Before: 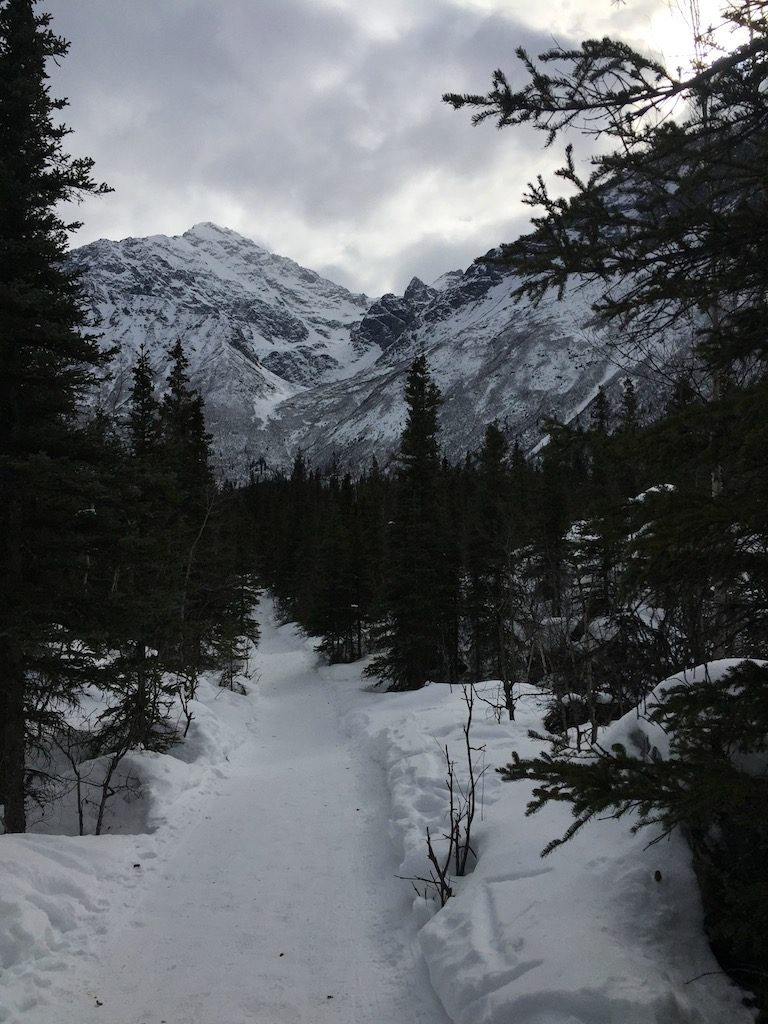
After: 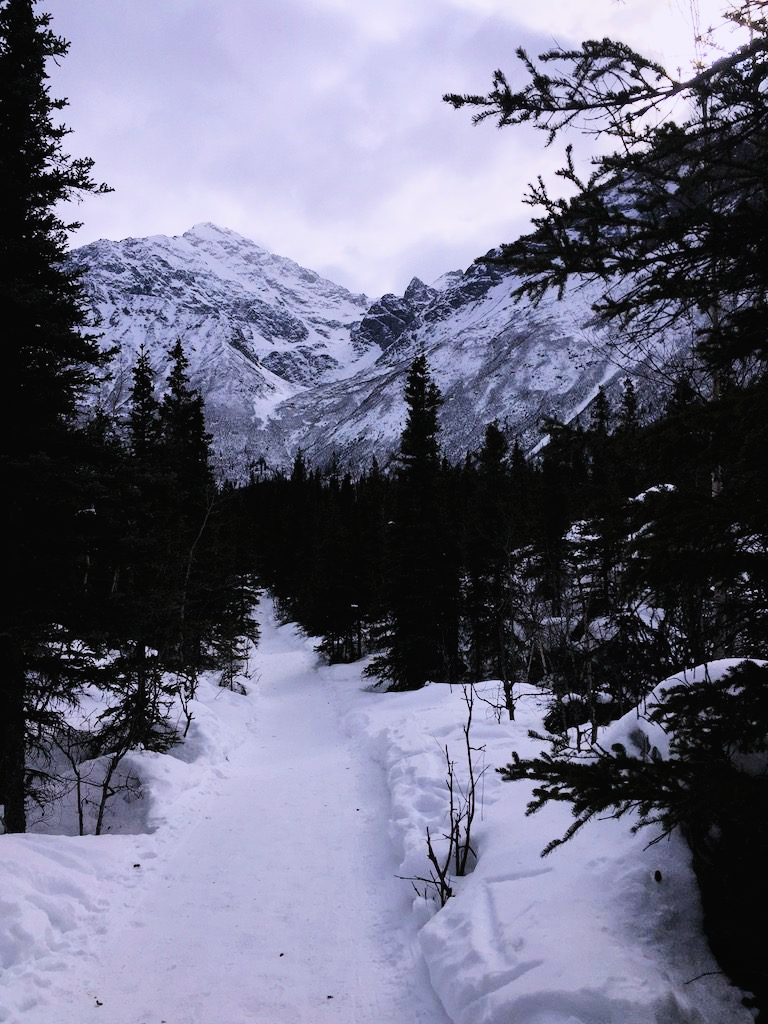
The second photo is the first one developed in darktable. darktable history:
tone curve: curves: ch0 [(0, 0) (0.003, 0.013) (0.011, 0.016) (0.025, 0.023) (0.044, 0.036) (0.069, 0.051) (0.1, 0.076) (0.136, 0.107) (0.177, 0.145) (0.224, 0.186) (0.277, 0.246) (0.335, 0.311) (0.399, 0.378) (0.468, 0.462) (0.543, 0.548) (0.623, 0.636) (0.709, 0.728) (0.801, 0.816) (0.898, 0.9) (1, 1)], preserve colors none
exposure: black level correction -0.002, exposure 0.708 EV, compensate exposure bias true, compensate highlight preservation false
filmic rgb: black relative exposure -7.75 EV, white relative exposure 4.4 EV, threshold 3 EV, hardness 3.76, latitude 50%, contrast 1.1, color science v5 (2021), contrast in shadows safe, contrast in highlights safe, enable highlight reconstruction true
white balance: red 1.042, blue 1.17
